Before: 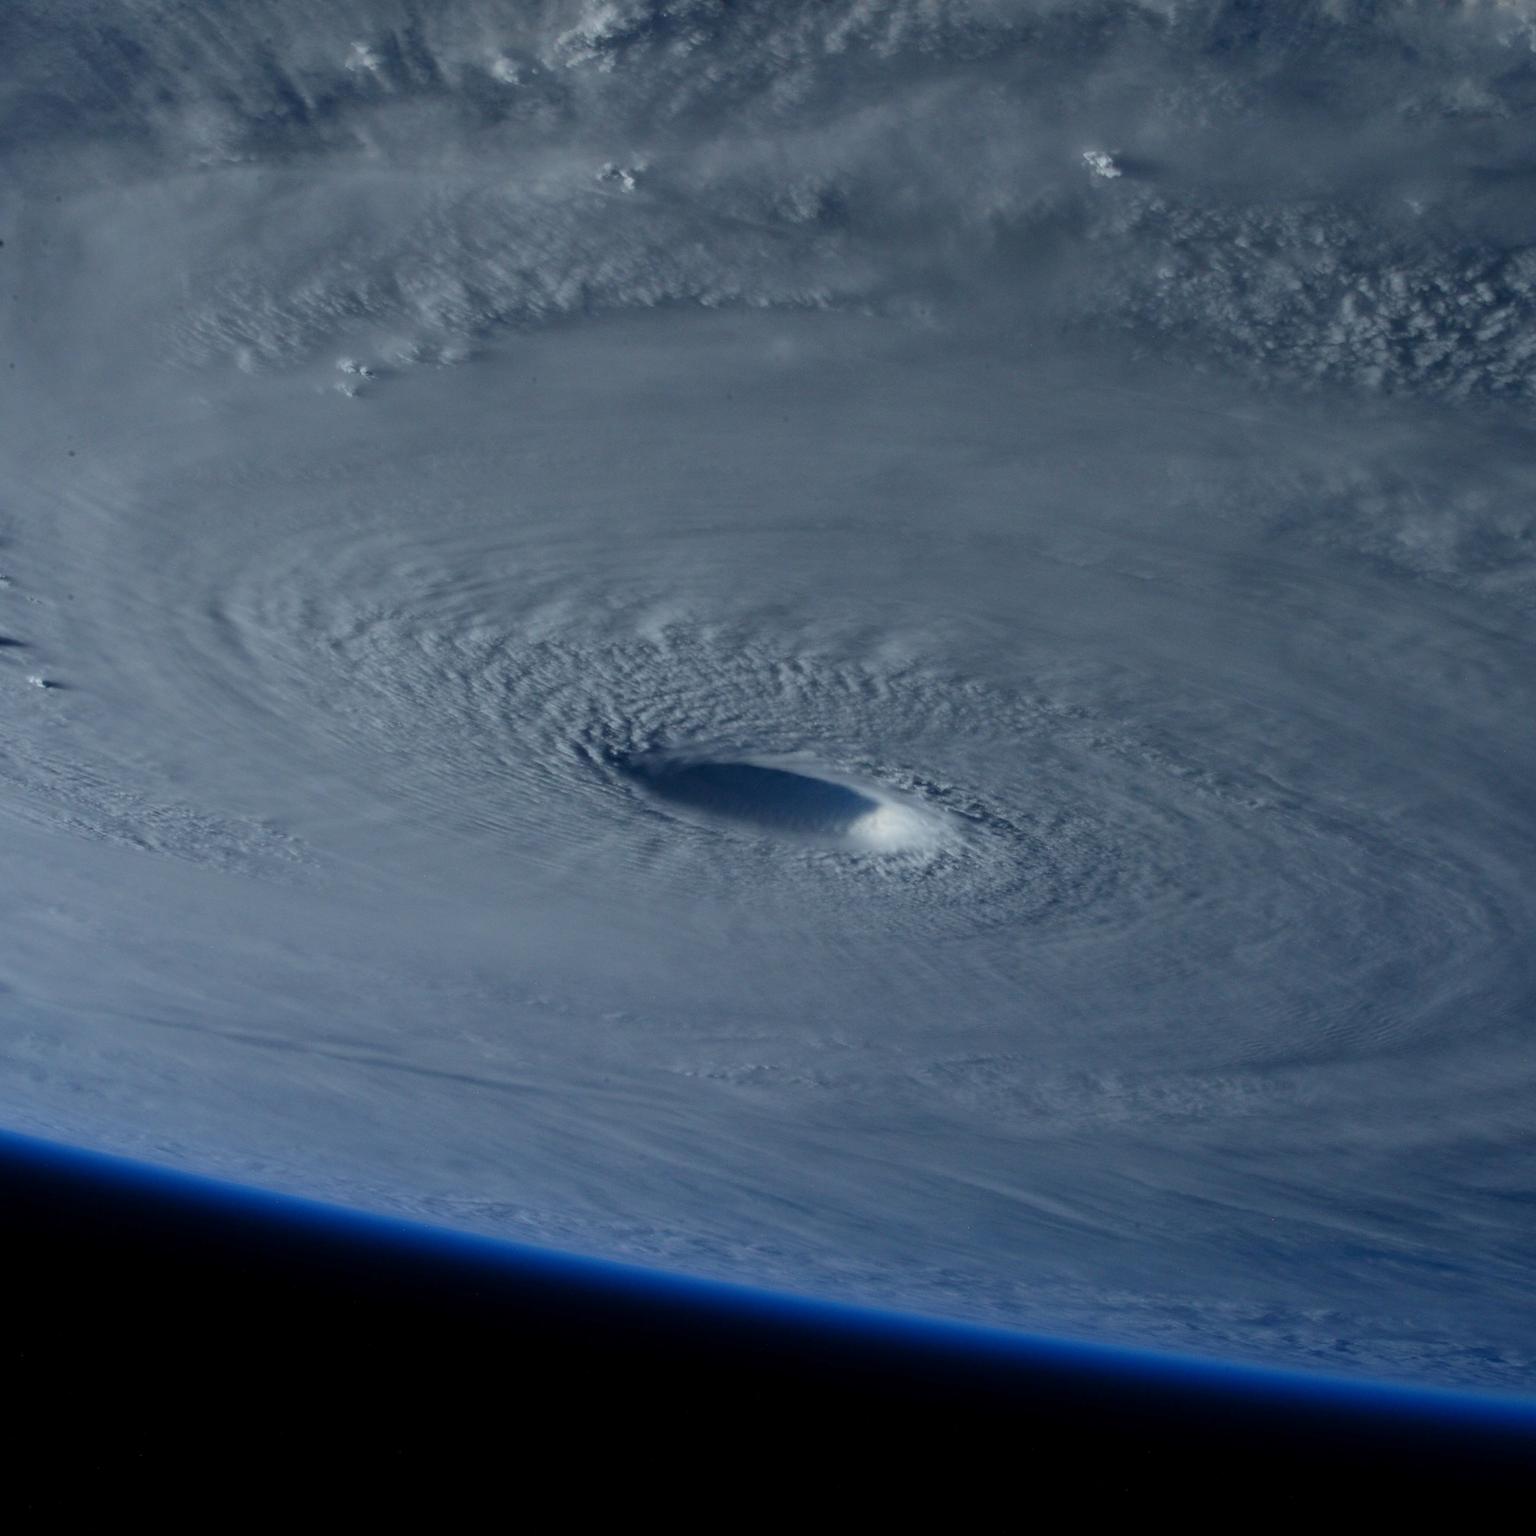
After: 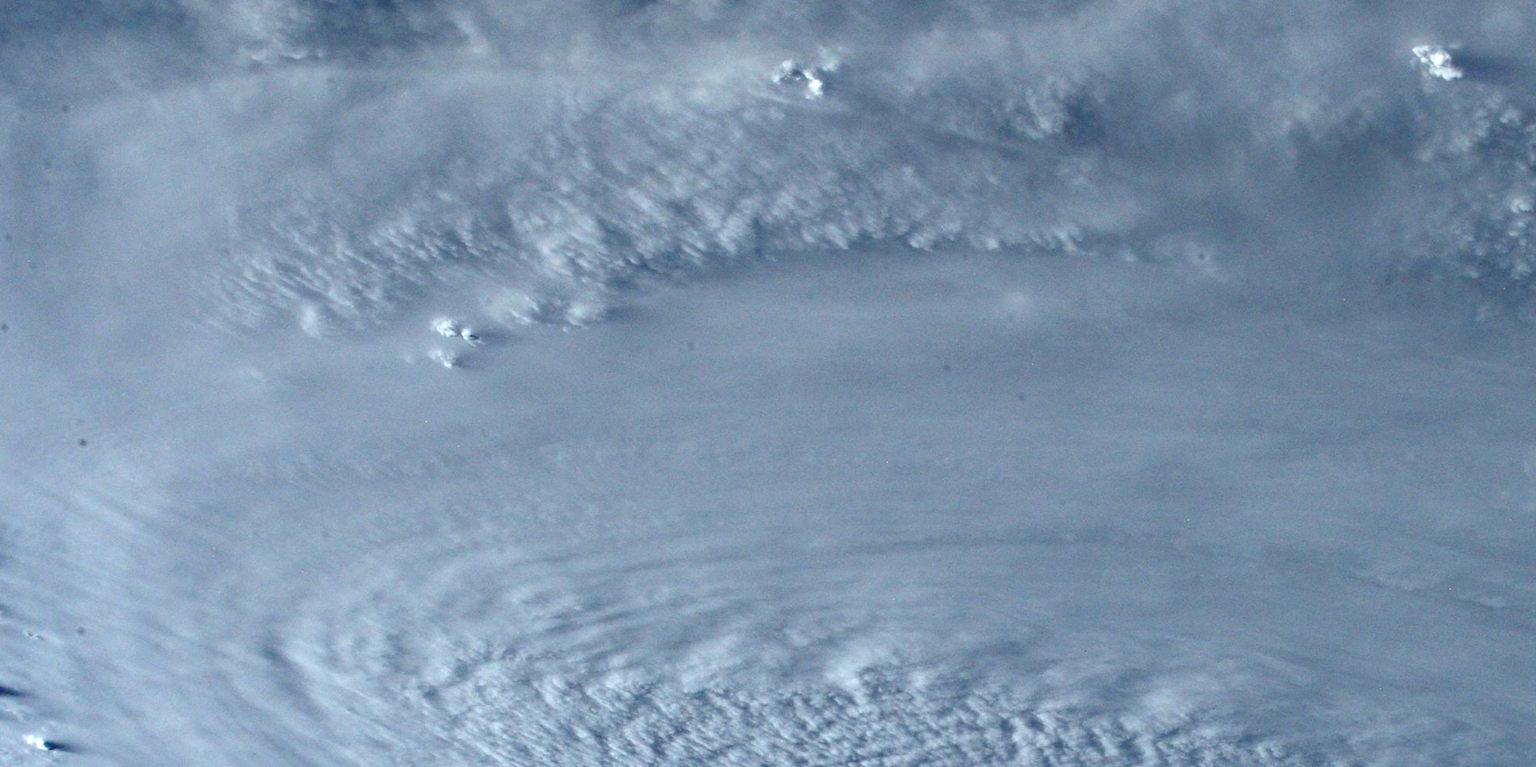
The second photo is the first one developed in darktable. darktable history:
haze removal: compatibility mode true, adaptive false
crop: left 0.582%, top 7.626%, right 23.319%, bottom 54.363%
exposure: exposure 1.241 EV, compensate highlight preservation false
